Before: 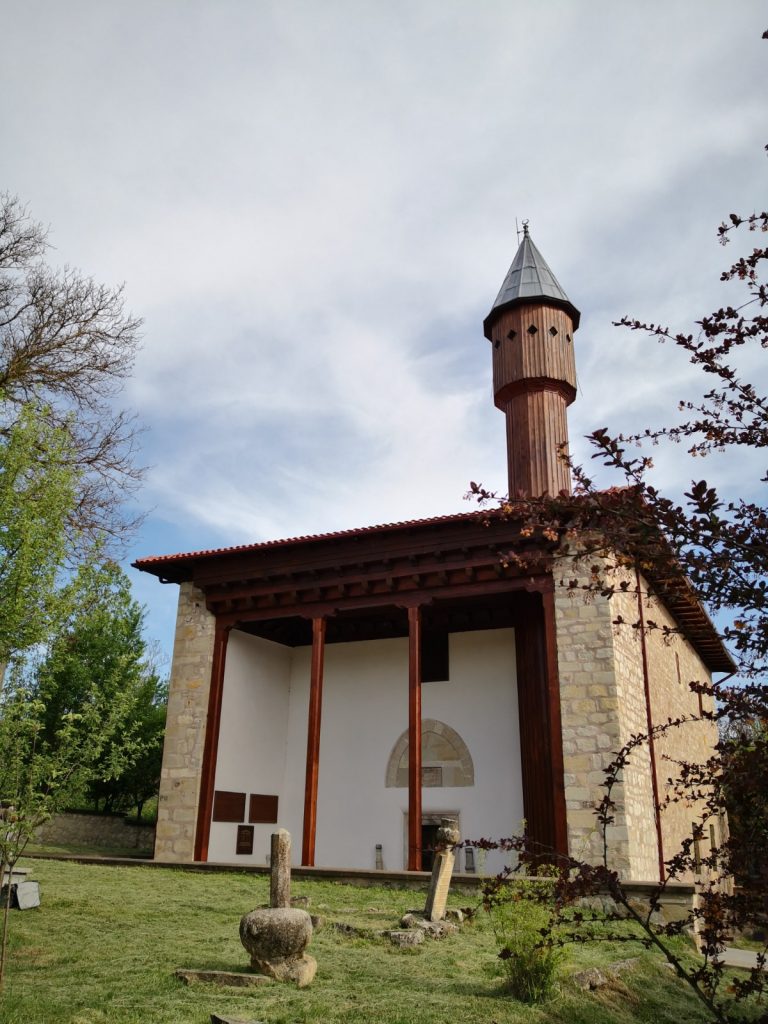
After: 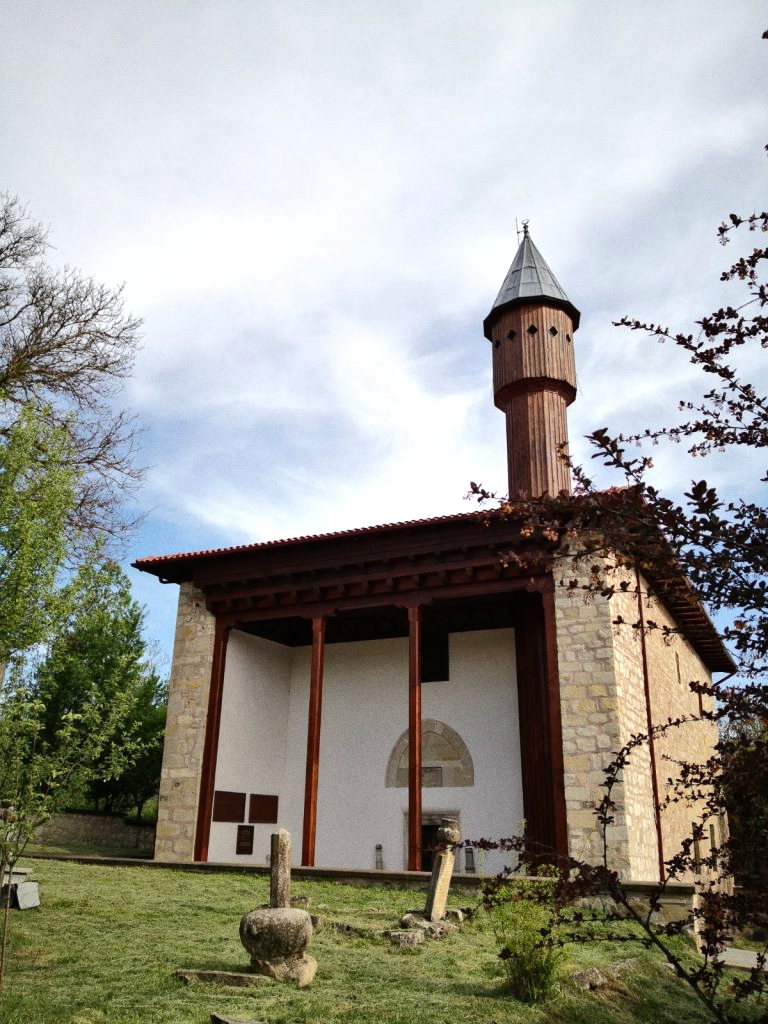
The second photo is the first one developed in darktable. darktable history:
grain: coarseness 7.08 ISO, strength 21.67%, mid-tones bias 59.58%
tone equalizer: -8 EV -0.417 EV, -7 EV -0.389 EV, -6 EV -0.333 EV, -5 EV -0.222 EV, -3 EV 0.222 EV, -2 EV 0.333 EV, -1 EV 0.389 EV, +0 EV 0.417 EV, edges refinement/feathering 500, mask exposure compensation -1.57 EV, preserve details no
